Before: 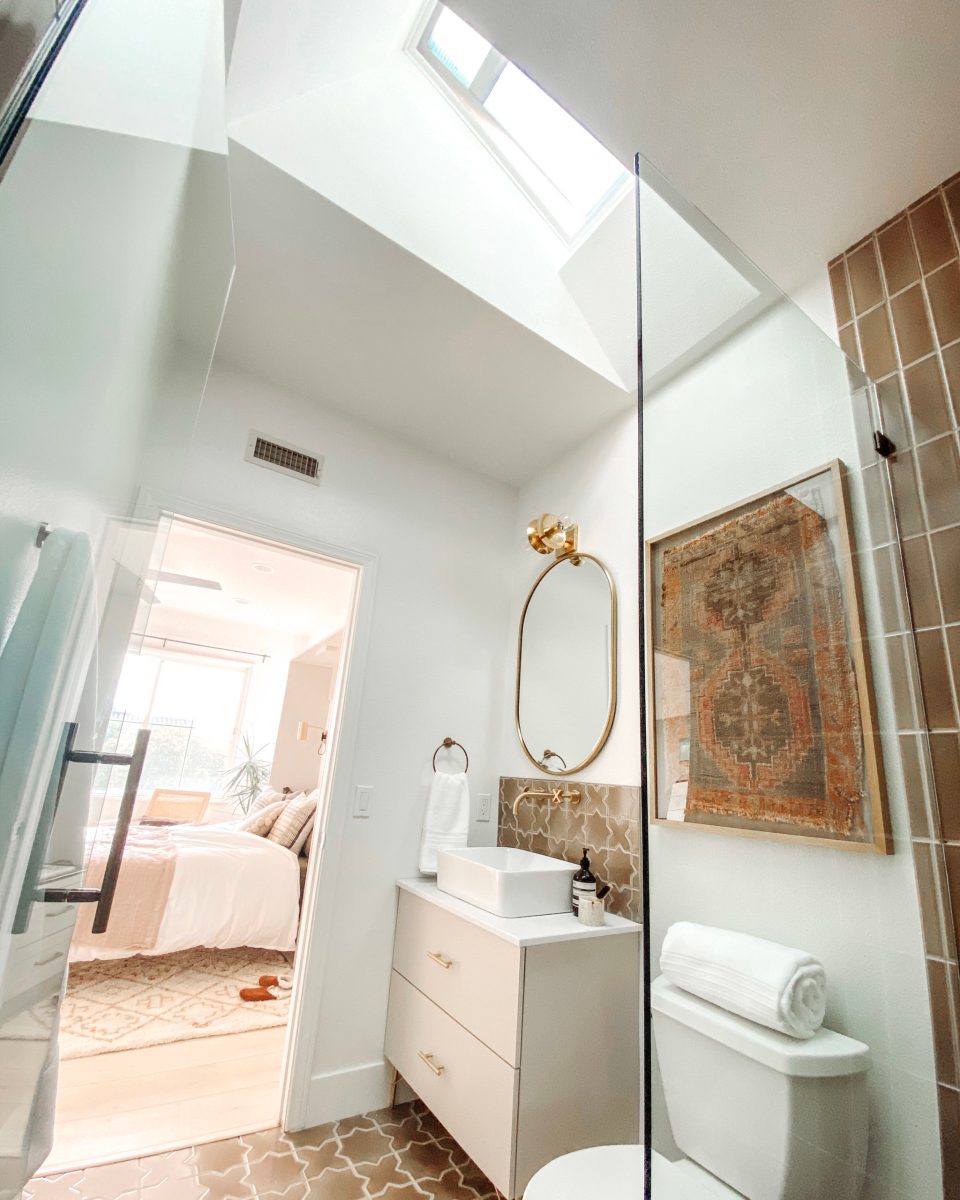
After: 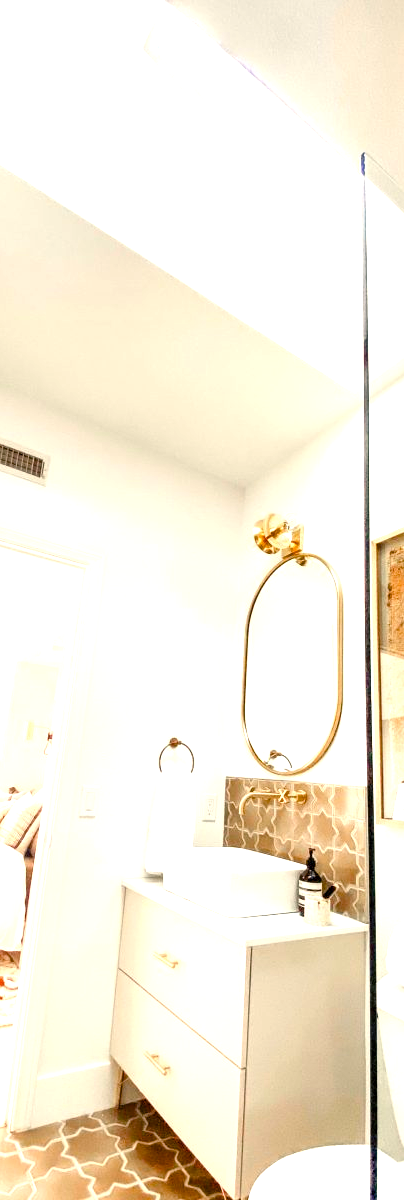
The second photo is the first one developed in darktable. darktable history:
exposure: black level correction 0, exposure 1 EV, compensate highlight preservation false
color balance rgb: shadows lift › chroma 3%, shadows lift › hue 240.84°, highlights gain › chroma 3%, highlights gain › hue 73.2°, global offset › luminance -0.5%, perceptual saturation grading › global saturation 20%, perceptual saturation grading › highlights -25%, perceptual saturation grading › shadows 50%, global vibrance 25.26%
crop: left 28.583%, right 29.231%
